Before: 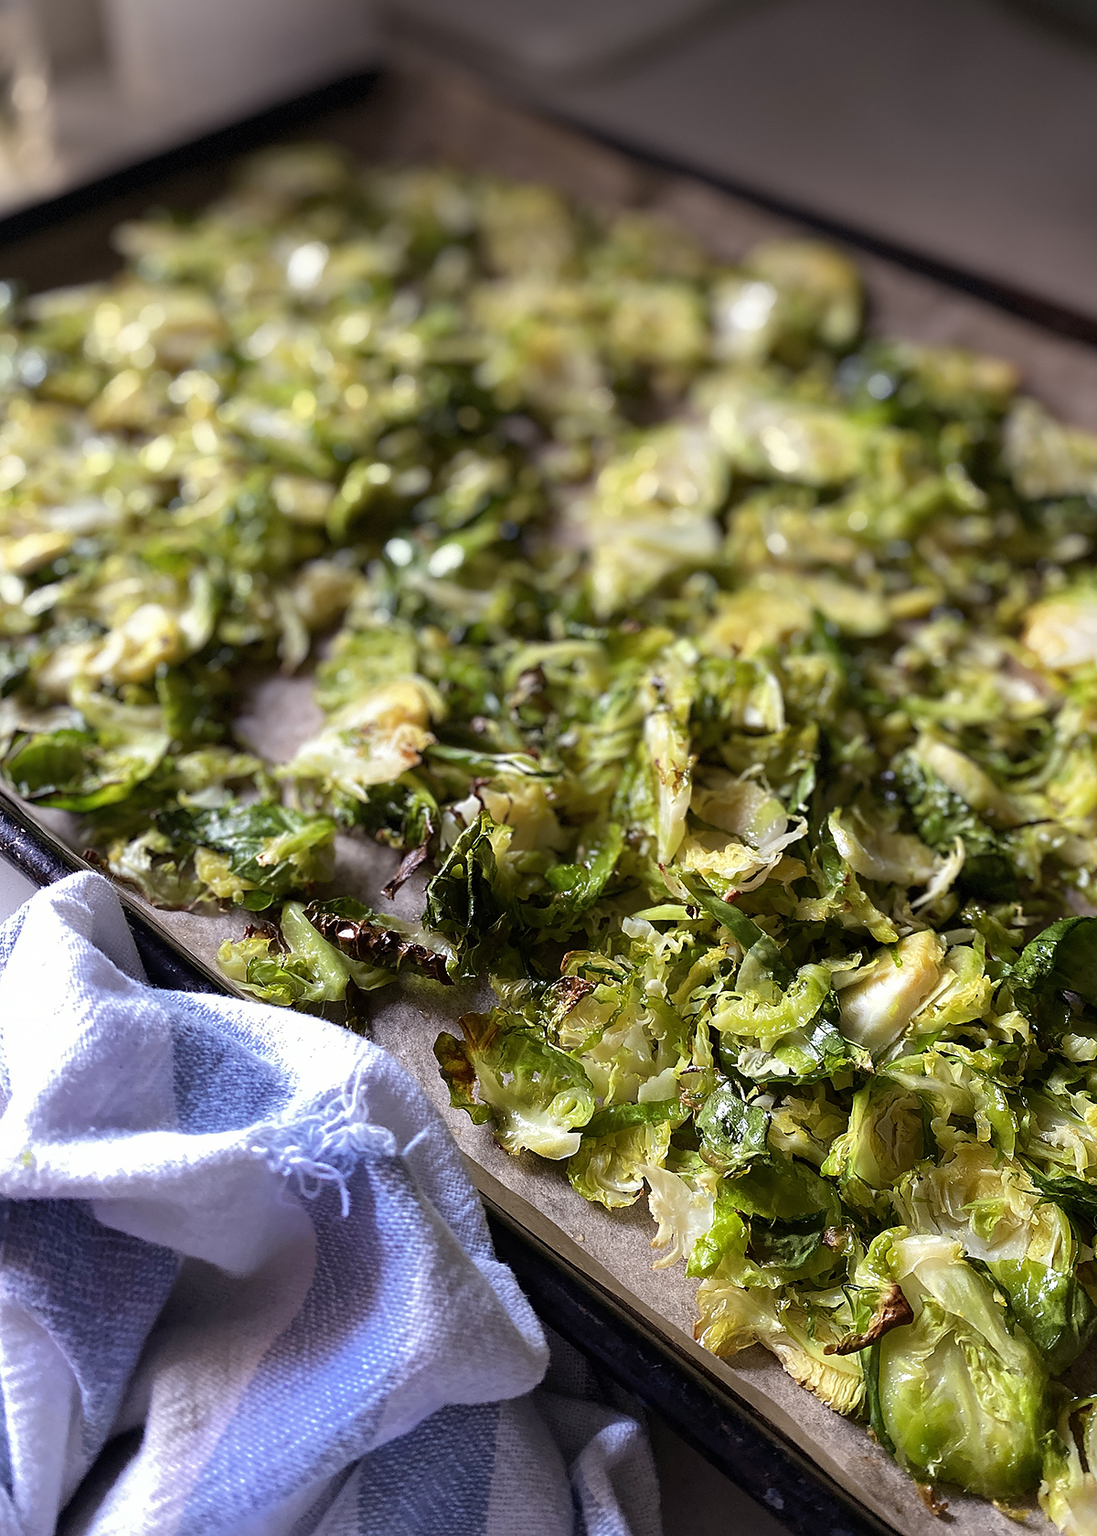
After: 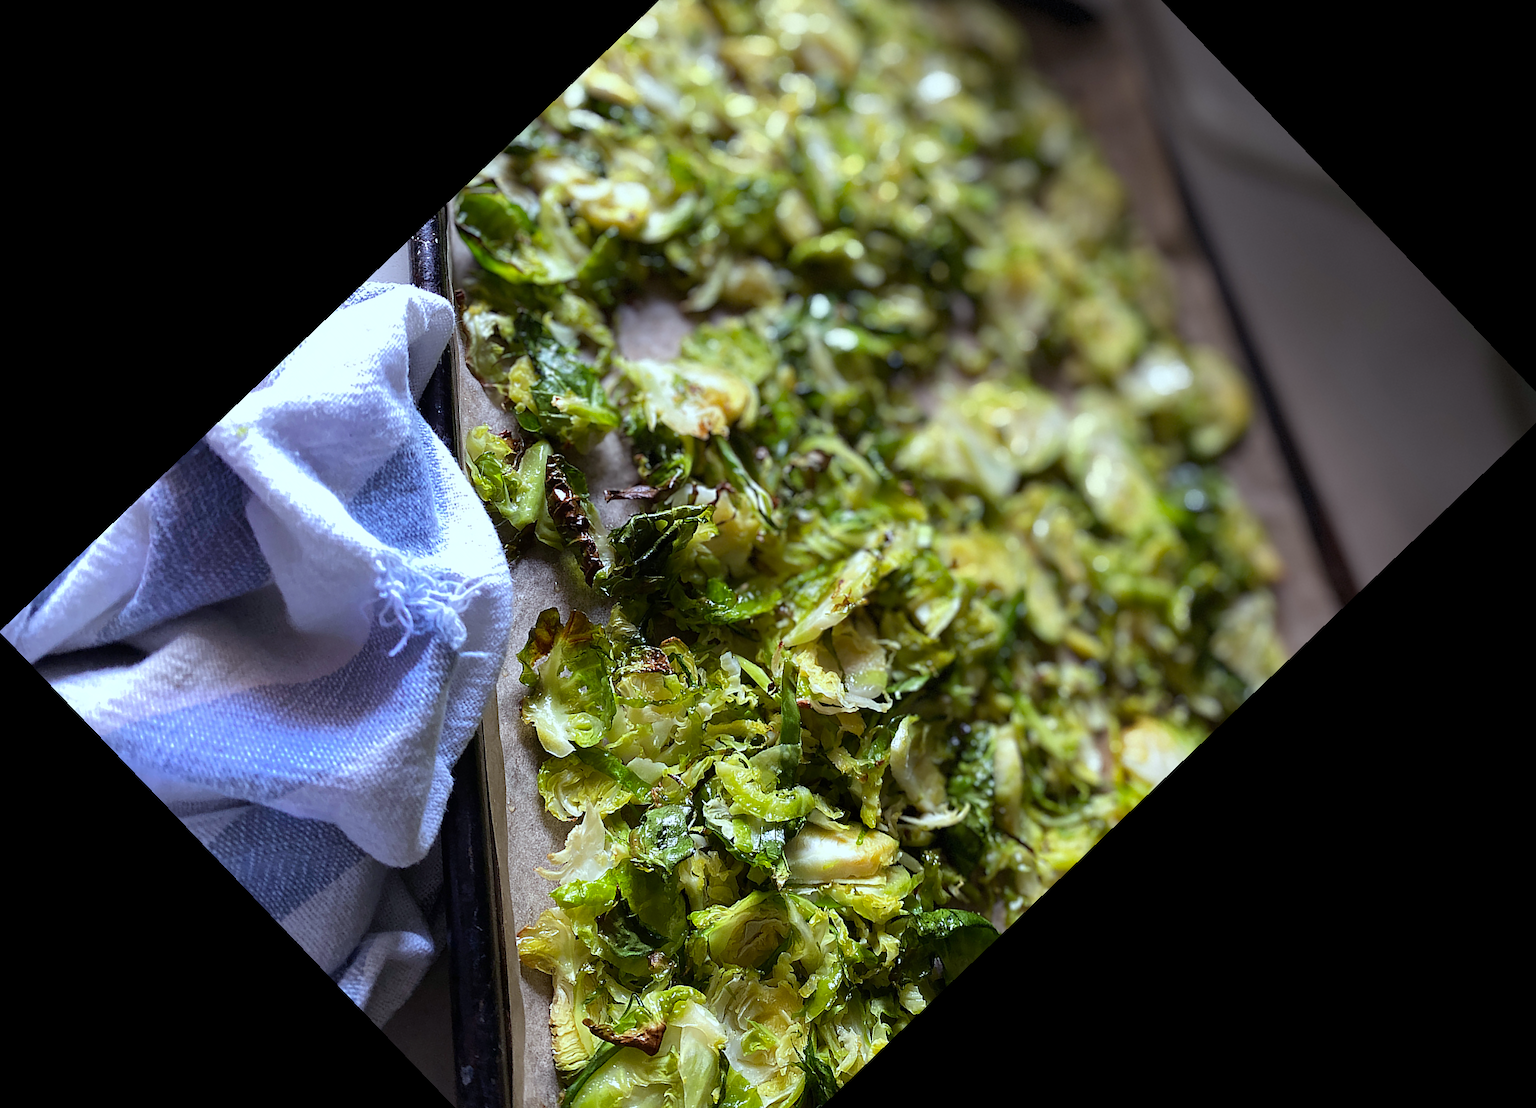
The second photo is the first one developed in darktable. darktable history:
crop and rotate: angle -46.26°, top 16.234%, right 0.912%, bottom 11.704%
white balance: red 0.925, blue 1.046
